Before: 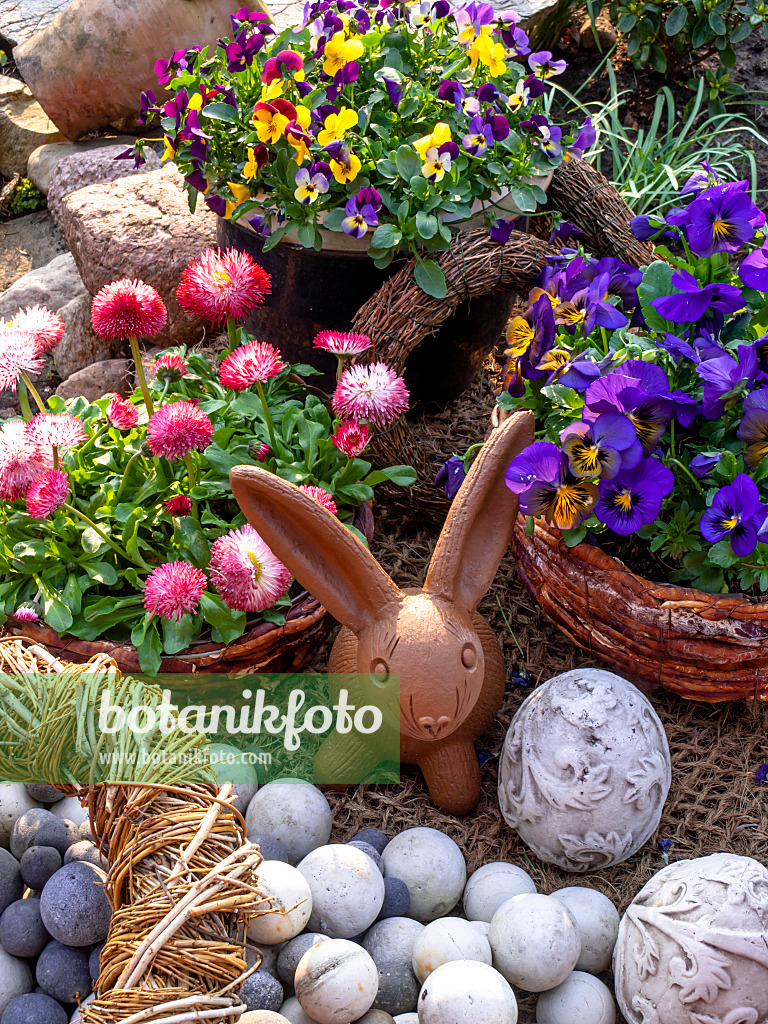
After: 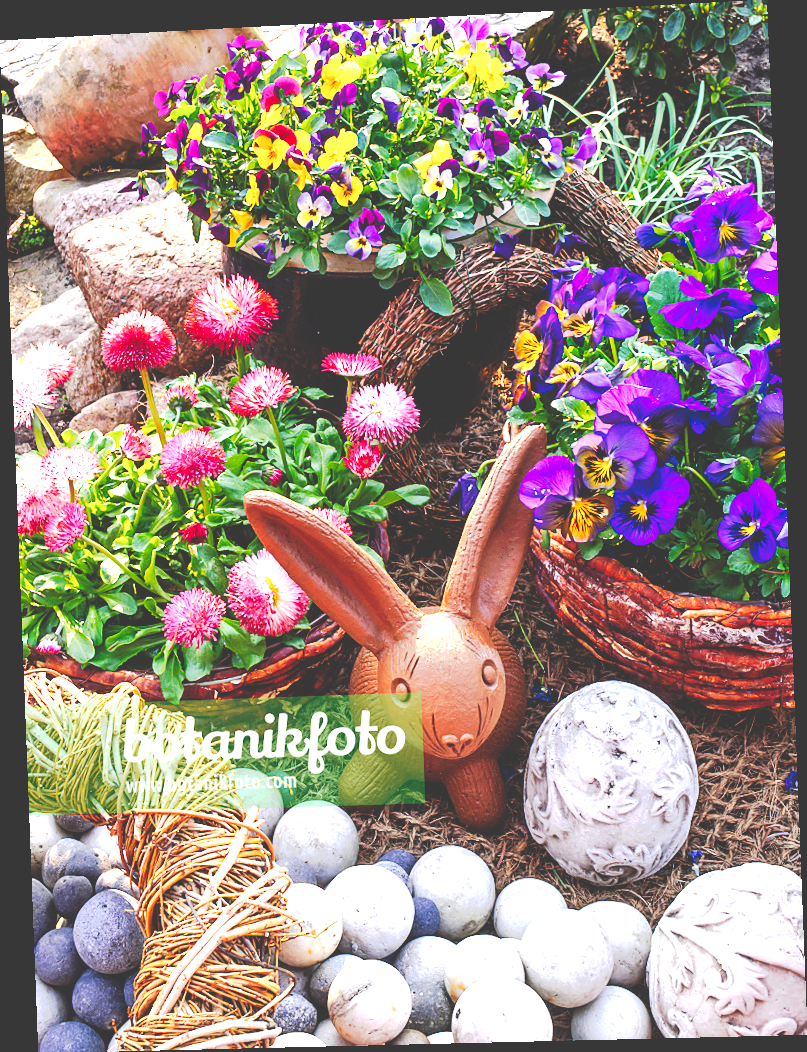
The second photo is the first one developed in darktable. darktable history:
exposure: black level correction 0, exposure 0.953 EV, compensate exposure bias true, compensate highlight preservation false
rotate and perspective: rotation -2.22°, lens shift (horizontal) -0.022, automatic cropping off
tone curve: curves: ch0 [(0, 0) (0.003, 0.231) (0.011, 0.231) (0.025, 0.231) (0.044, 0.231) (0.069, 0.235) (0.1, 0.24) (0.136, 0.246) (0.177, 0.256) (0.224, 0.279) (0.277, 0.313) (0.335, 0.354) (0.399, 0.428) (0.468, 0.514) (0.543, 0.61) (0.623, 0.728) (0.709, 0.808) (0.801, 0.873) (0.898, 0.909) (1, 1)], preserve colors none
